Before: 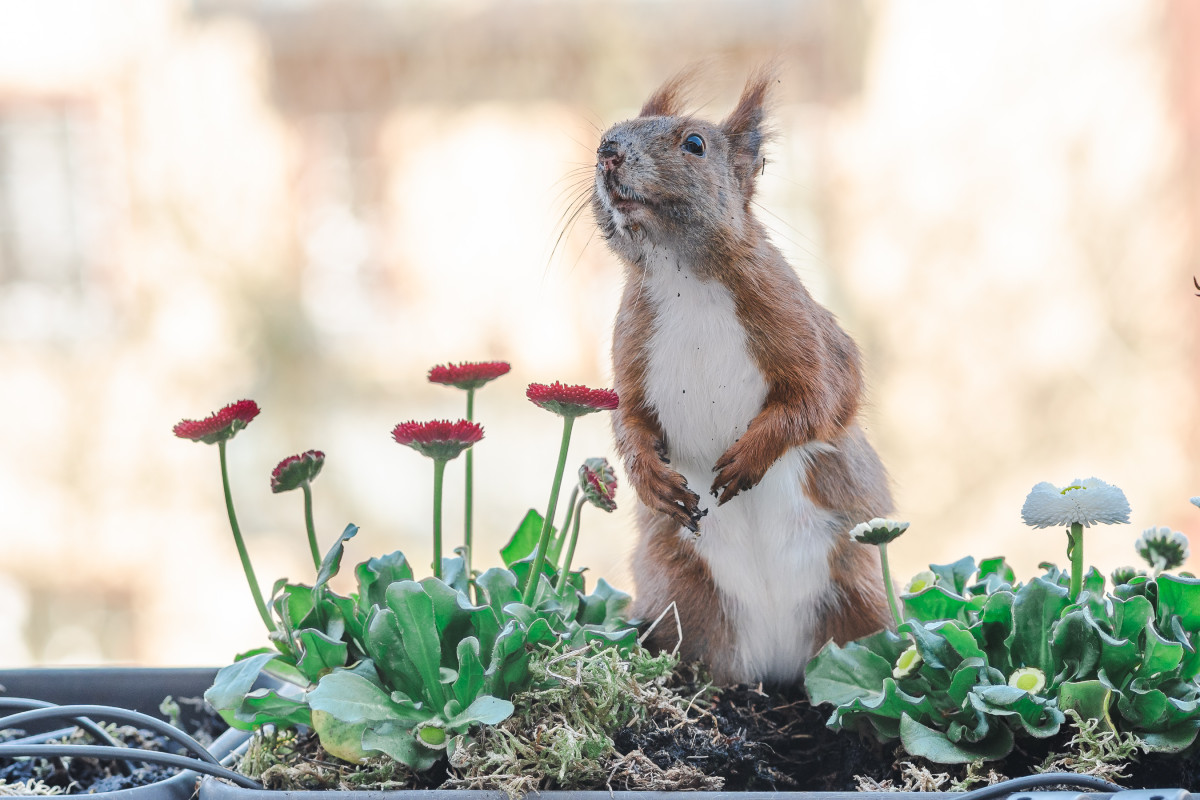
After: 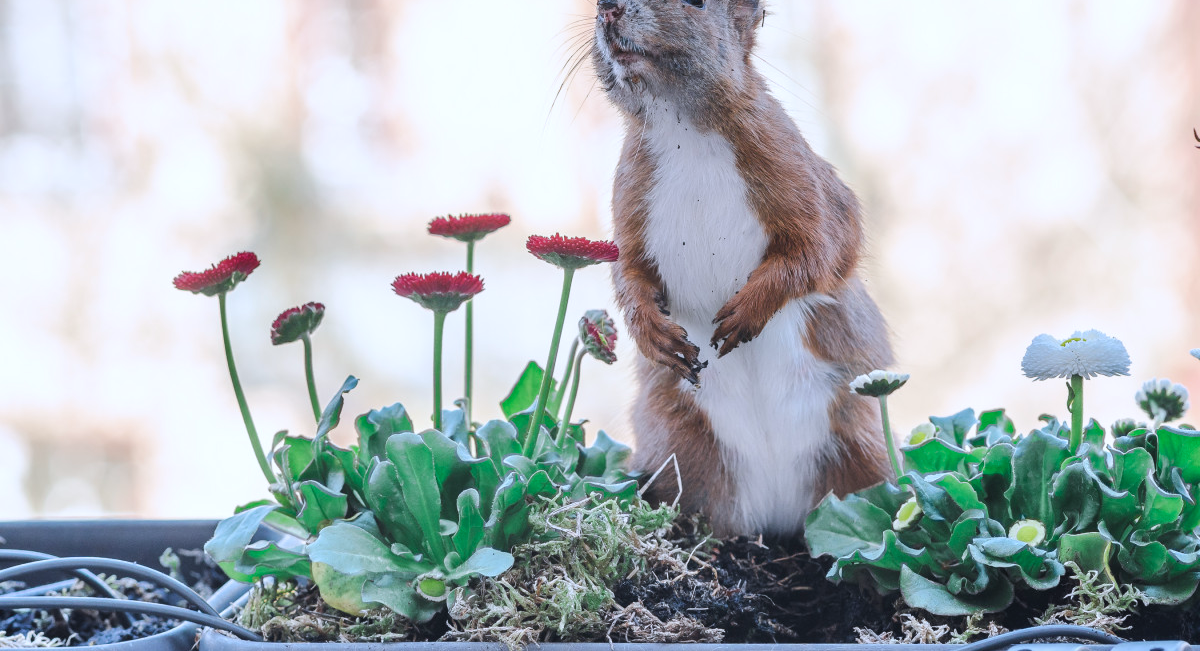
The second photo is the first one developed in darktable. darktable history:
color calibration: illuminant as shot in camera, x 0.366, y 0.378, temperature 4425.7 K, saturation algorithm version 1 (2020)
crop and rotate: top 18.507%
